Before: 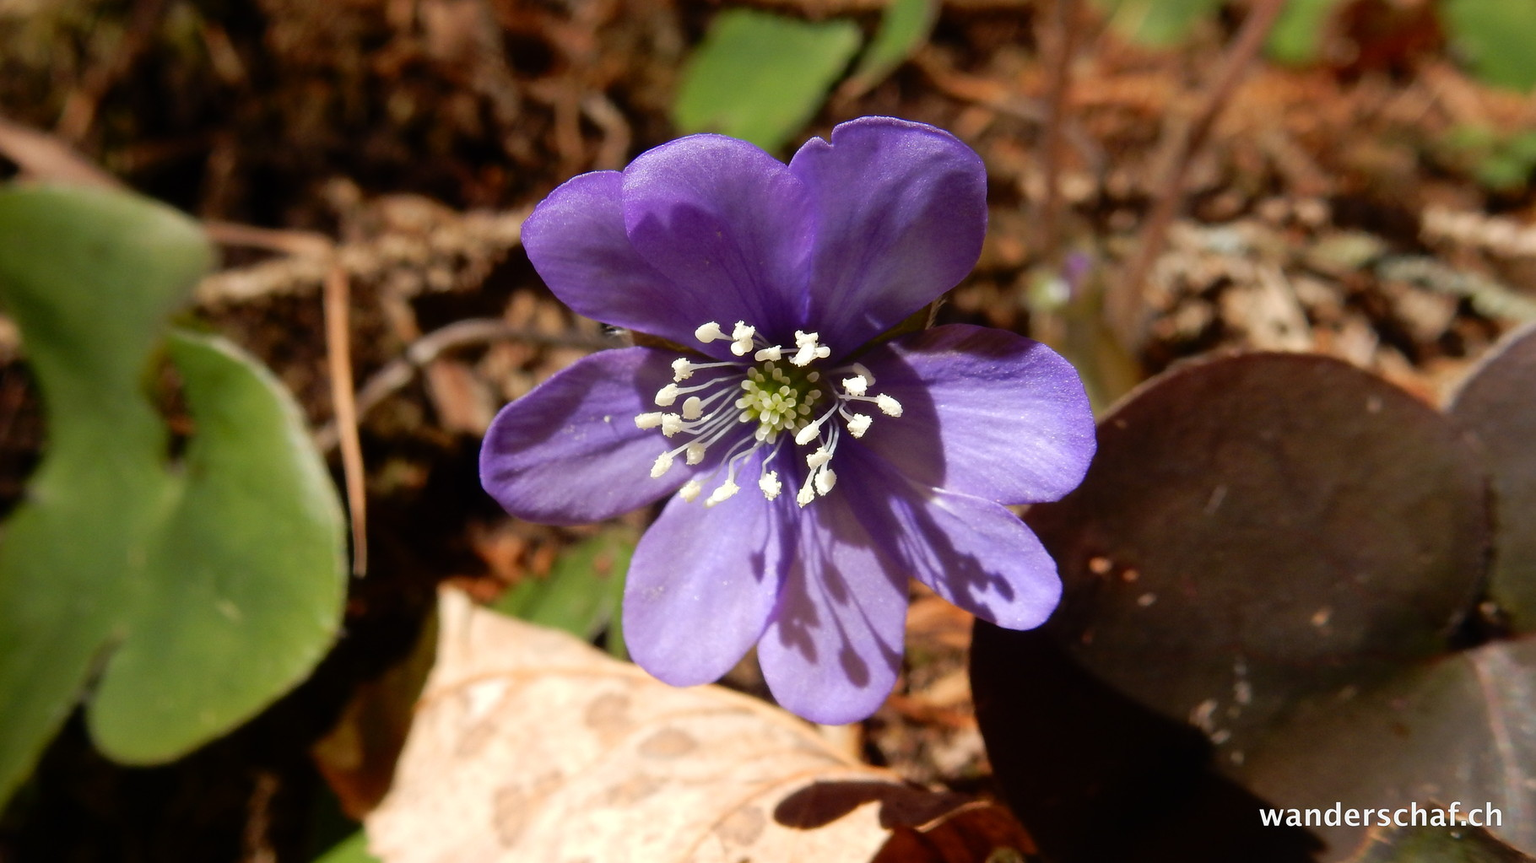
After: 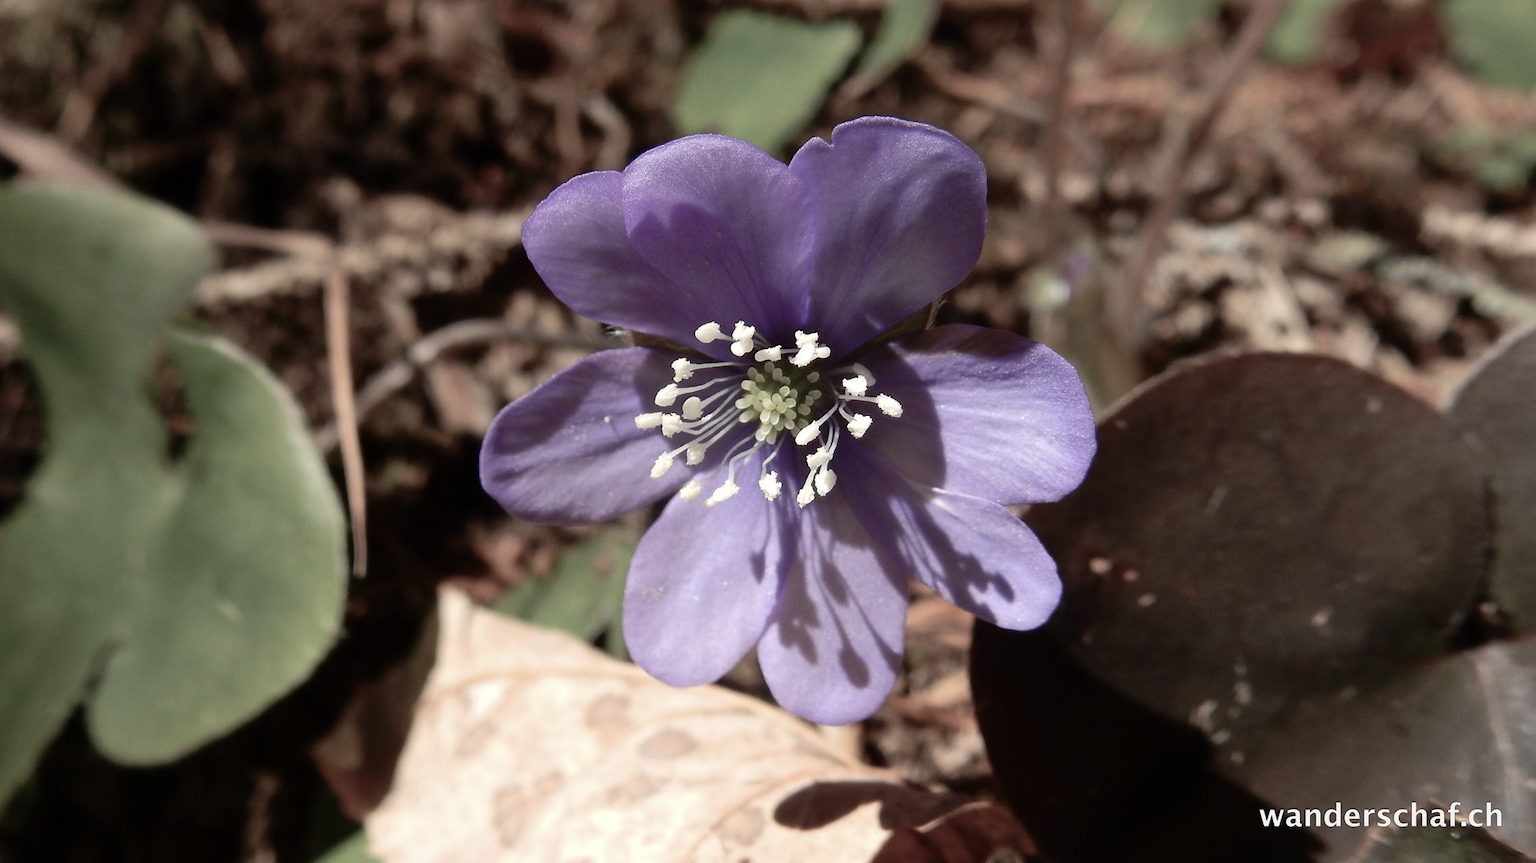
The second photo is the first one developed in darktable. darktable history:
color balance rgb: perceptual saturation grading › global saturation -29.188%, perceptual saturation grading › highlights -20.116%, perceptual saturation grading › mid-tones -23.539%, perceptual saturation grading › shadows -24.344%, global vibrance 20%
